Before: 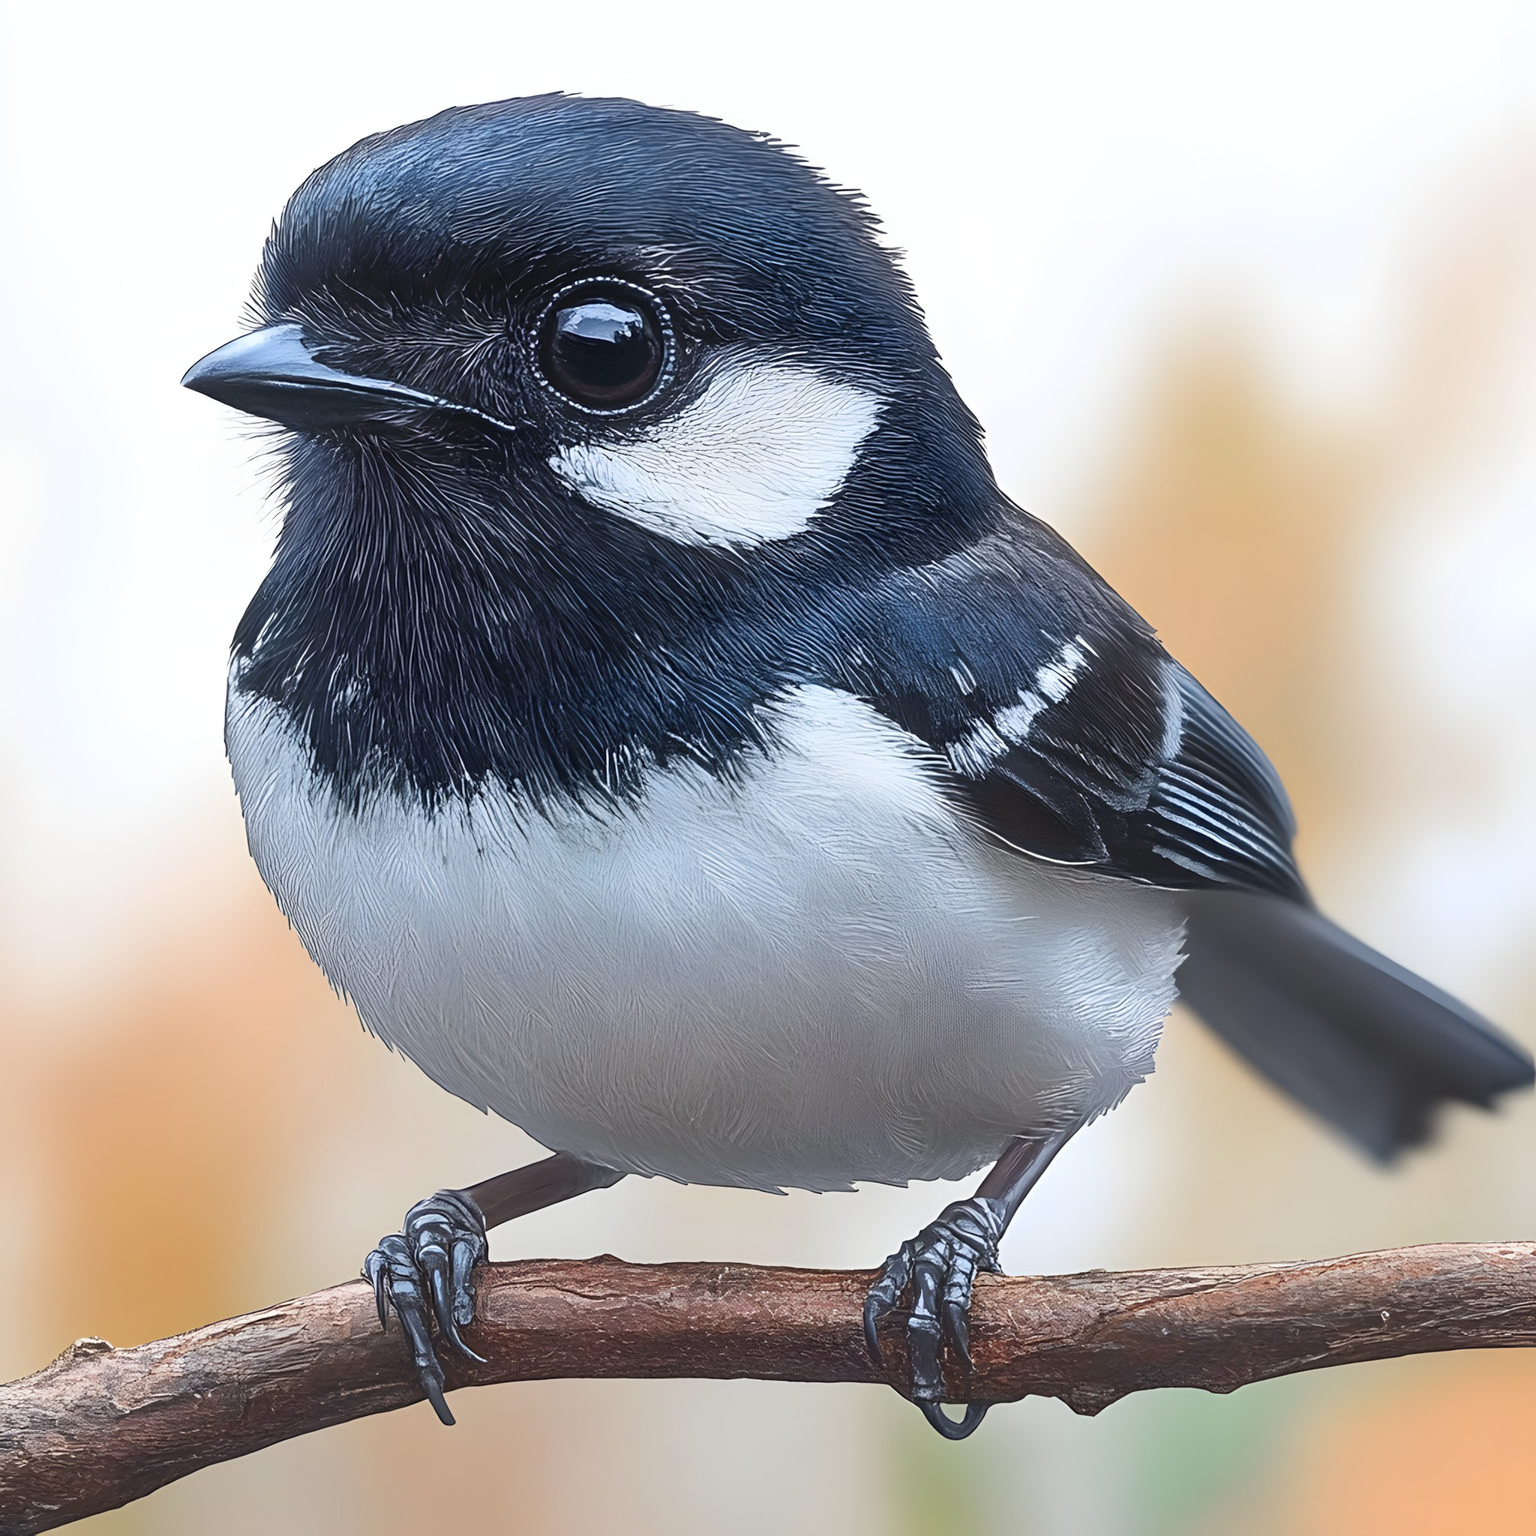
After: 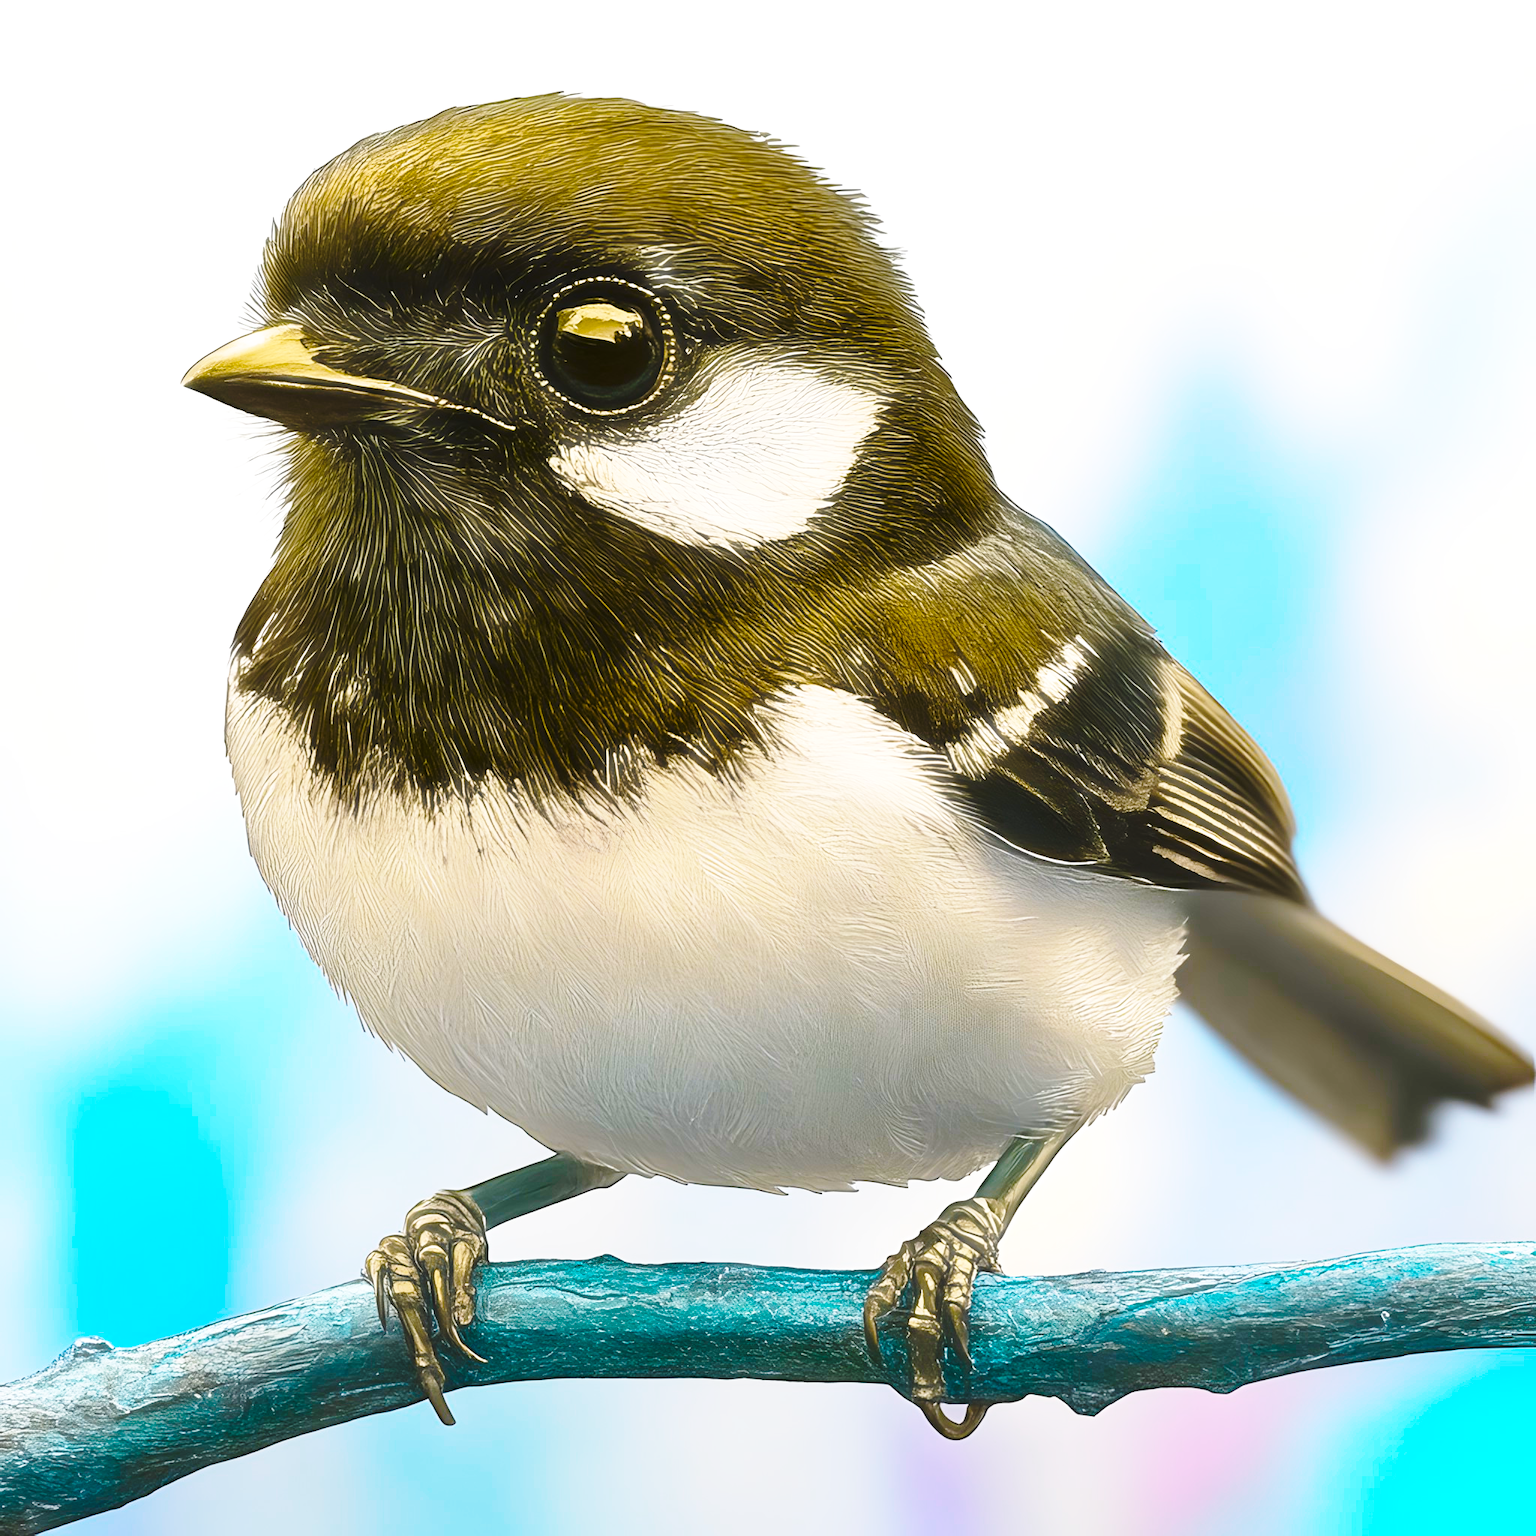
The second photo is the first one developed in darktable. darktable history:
color balance rgb: perceptual saturation grading › global saturation 25.456%, hue shift 178.05°, global vibrance 49.894%, contrast 0.872%
base curve: curves: ch0 [(0, 0) (0.036, 0.037) (0.121, 0.228) (0.46, 0.76) (0.859, 0.983) (1, 1)], preserve colors none
haze removal: strength -0.107
